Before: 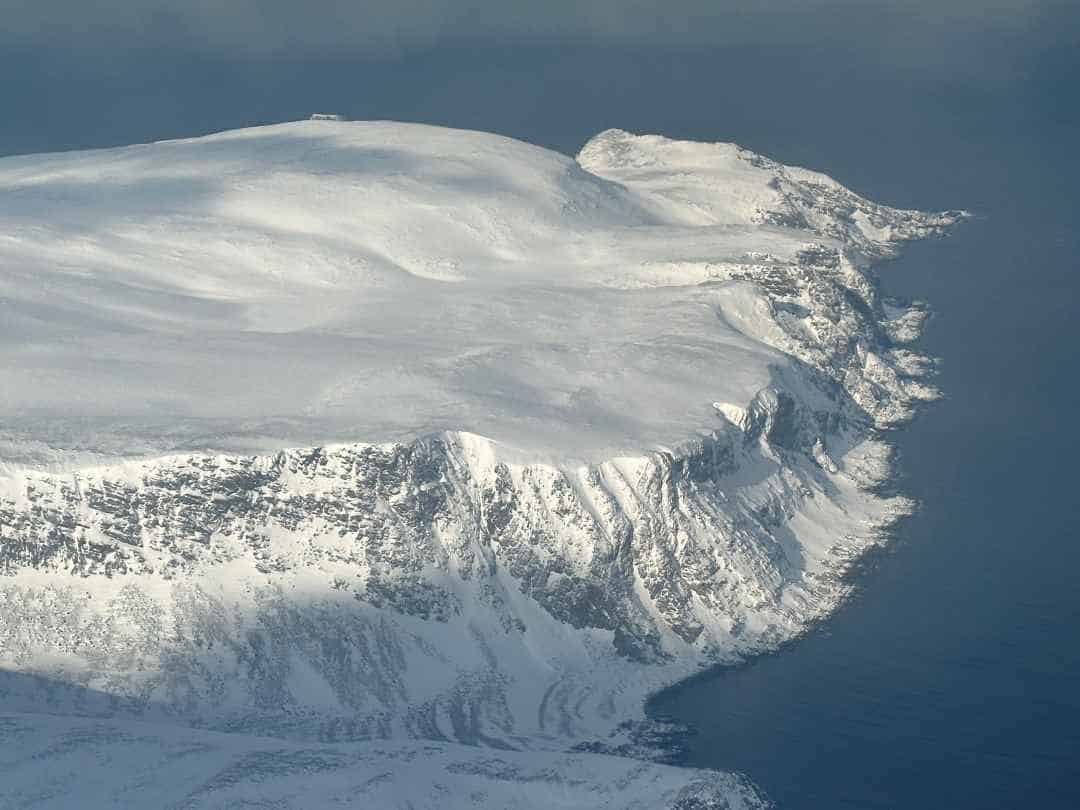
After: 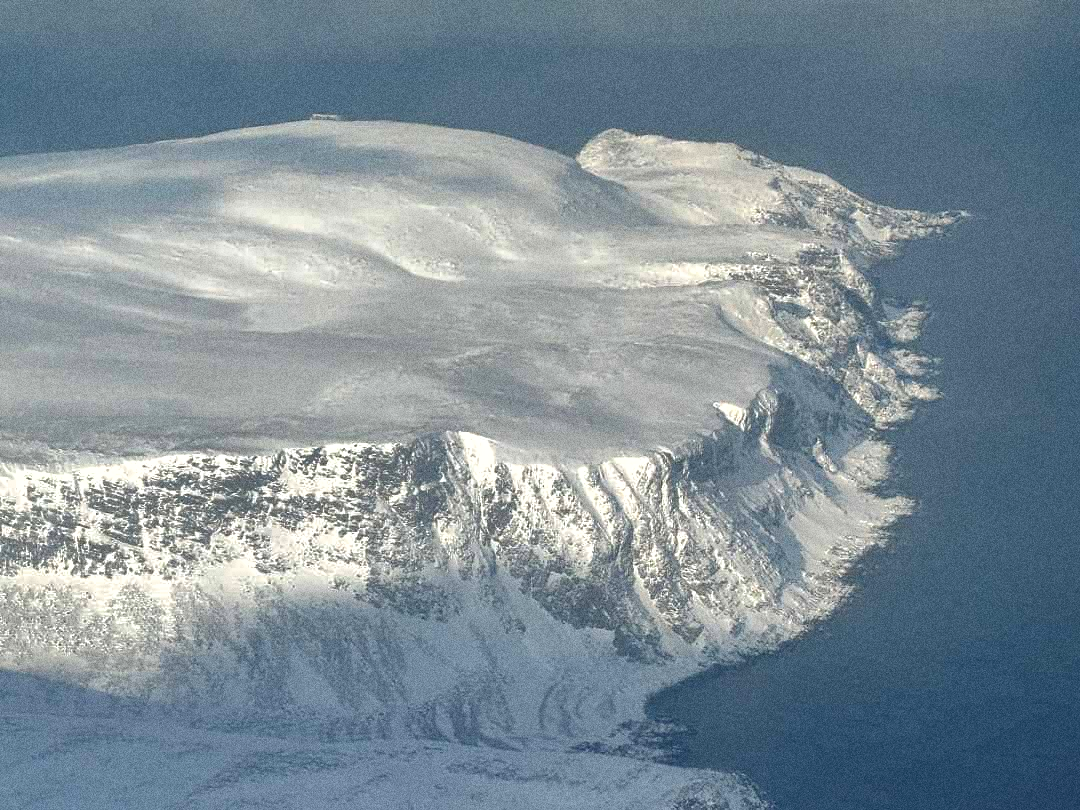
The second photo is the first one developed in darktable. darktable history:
exposure: exposure 0.29 EV, compensate highlight preservation false
shadows and highlights: shadows 40, highlights -60
grain: coarseness 0.09 ISO, strength 40%
